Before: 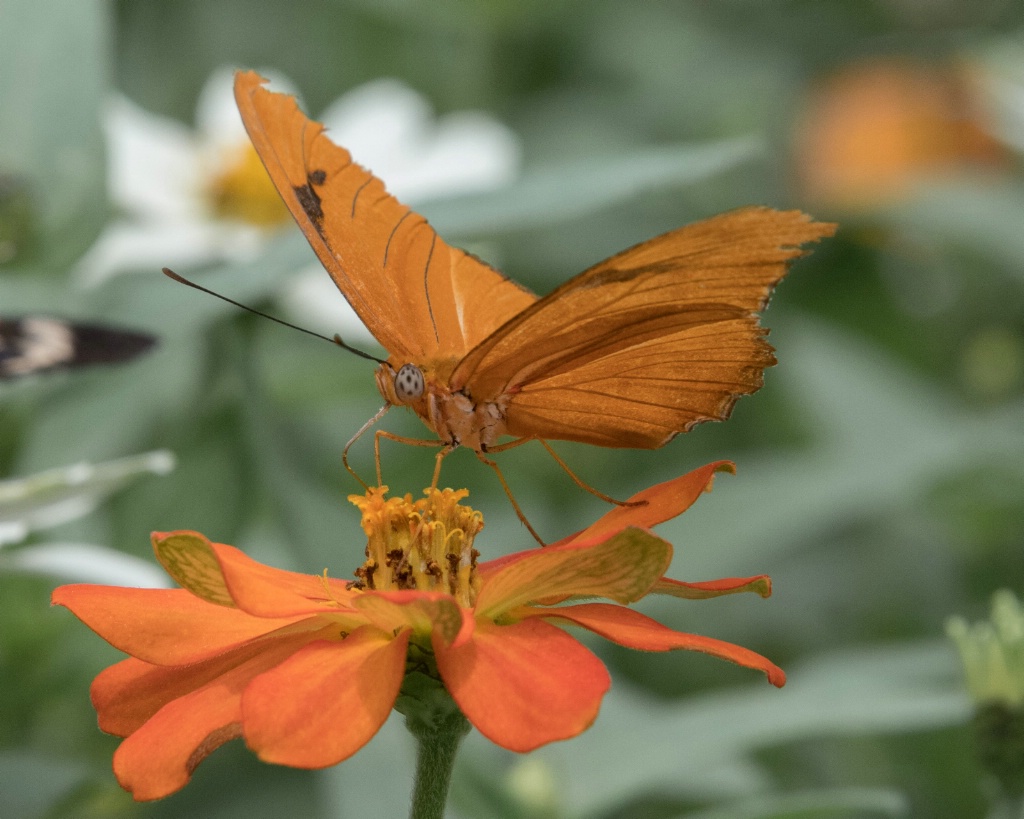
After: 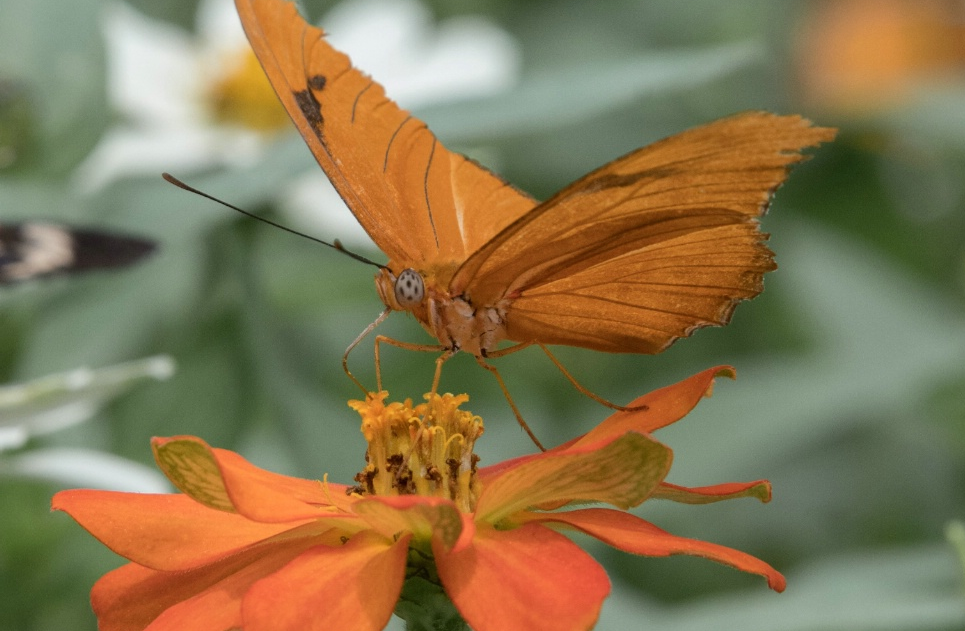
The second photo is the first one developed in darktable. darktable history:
base curve: curves: ch0 [(0, 0) (0.989, 0.992)], preserve colors none
exposure: black level correction 0, compensate exposure bias true, compensate highlight preservation false
crop and rotate: angle 0.03°, top 11.643%, right 5.651%, bottom 11.189%
